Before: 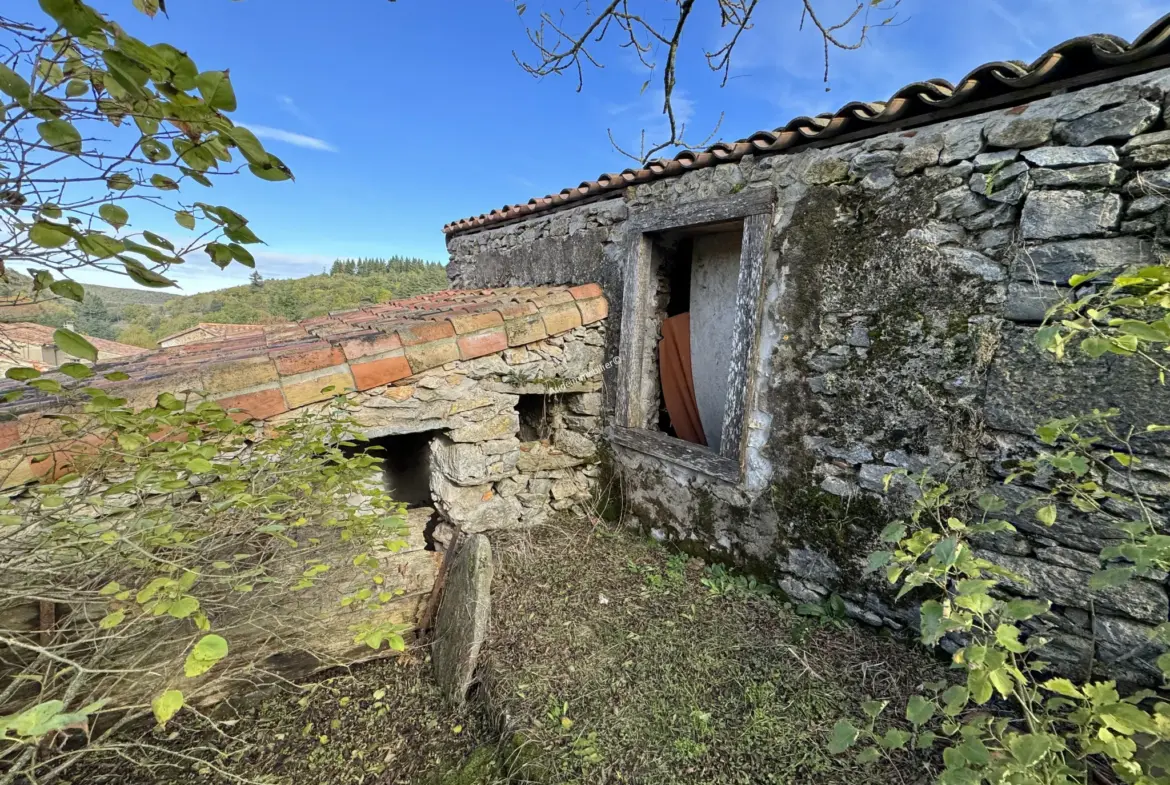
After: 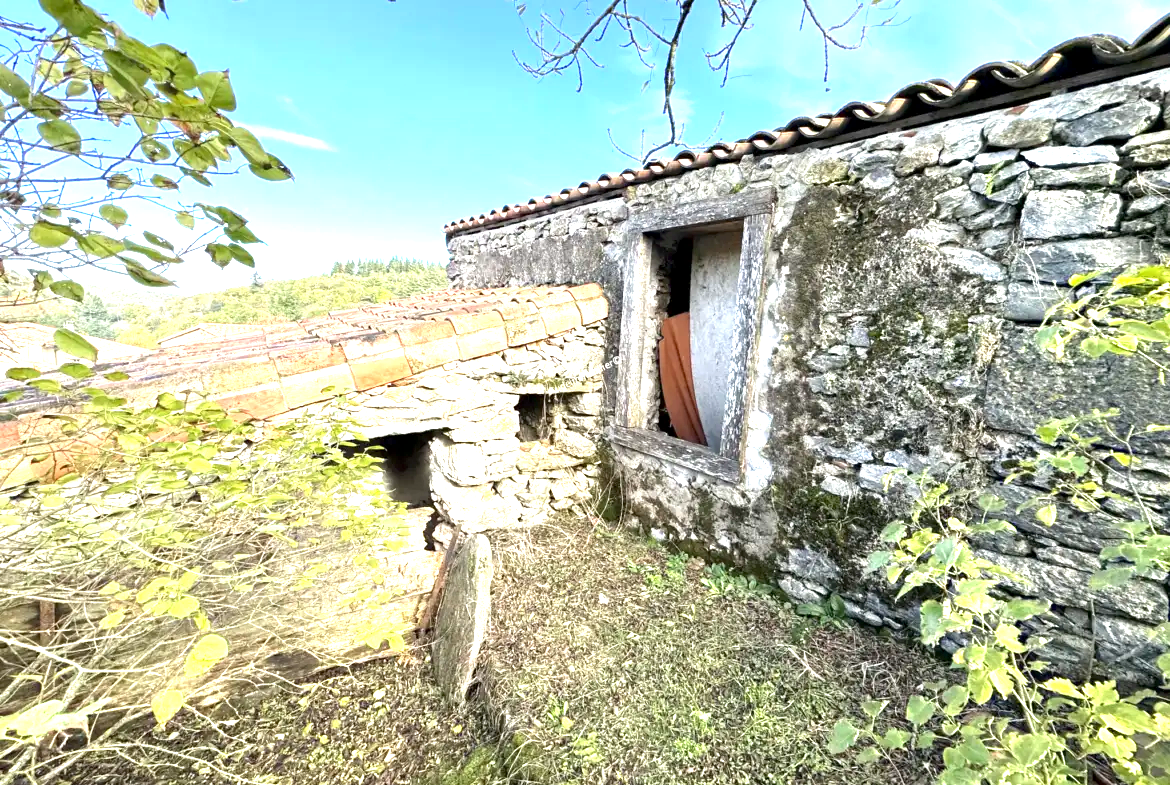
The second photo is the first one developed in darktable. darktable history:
exposure: black level correction 0.001, exposure 1.729 EV, compensate exposure bias true, compensate highlight preservation false
tone equalizer: edges refinement/feathering 500, mask exposure compensation -1.57 EV, preserve details no
